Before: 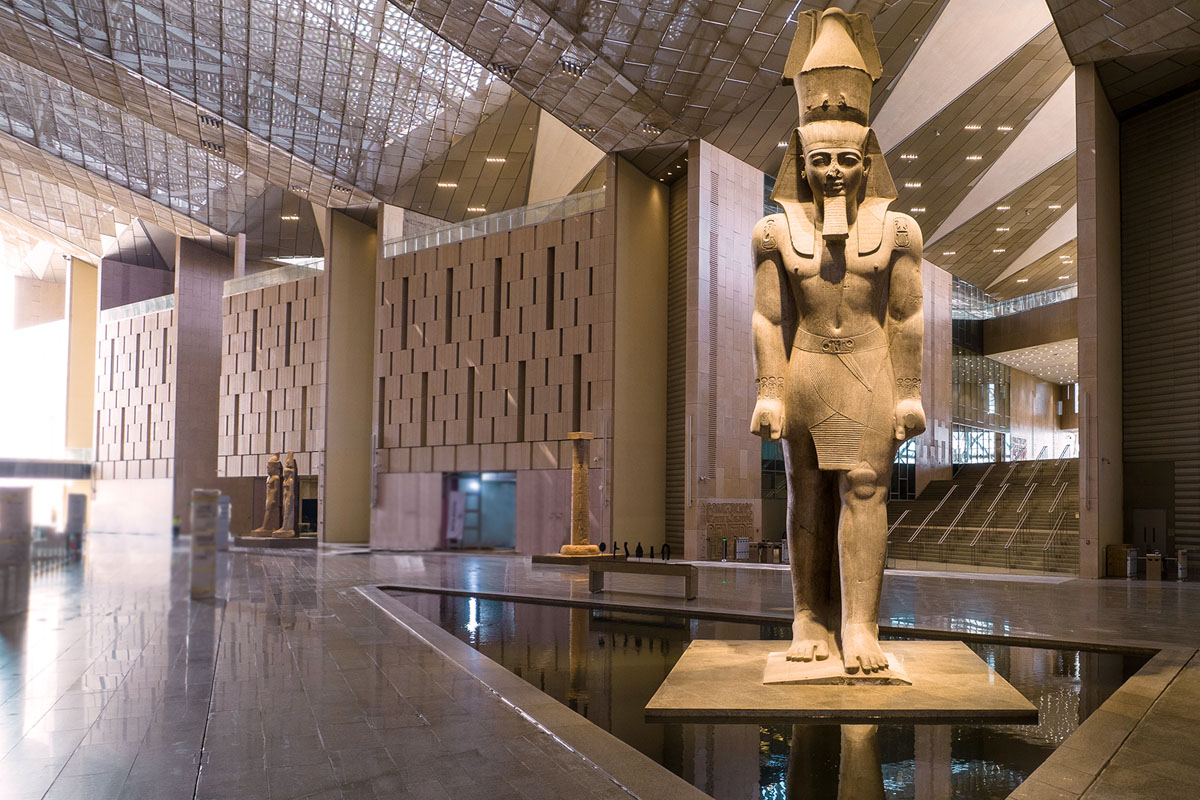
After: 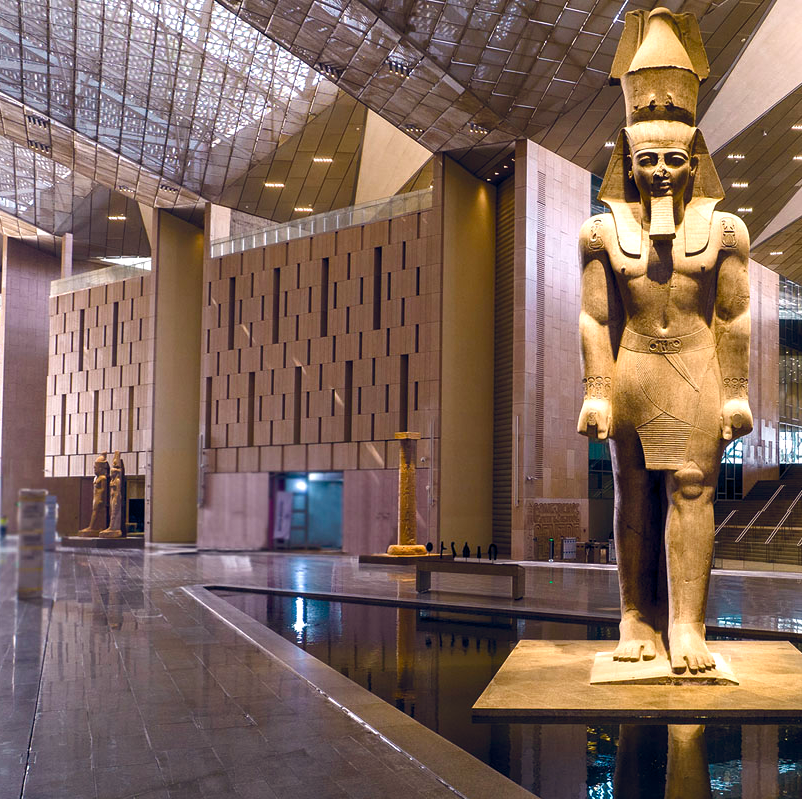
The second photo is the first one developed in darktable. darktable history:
crop and rotate: left 14.422%, right 18.712%
color balance rgb: global offset › chroma 0.149%, global offset › hue 253.81°, perceptual saturation grading › global saturation 20%, perceptual saturation grading › highlights -25.408%, perceptual saturation grading › shadows 49.922%, perceptual brilliance grading › highlights 13.214%, perceptual brilliance grading › mid-tones 7.835%, perceptual brilliance grading › shadows -17.712%, global vibrance 20%
